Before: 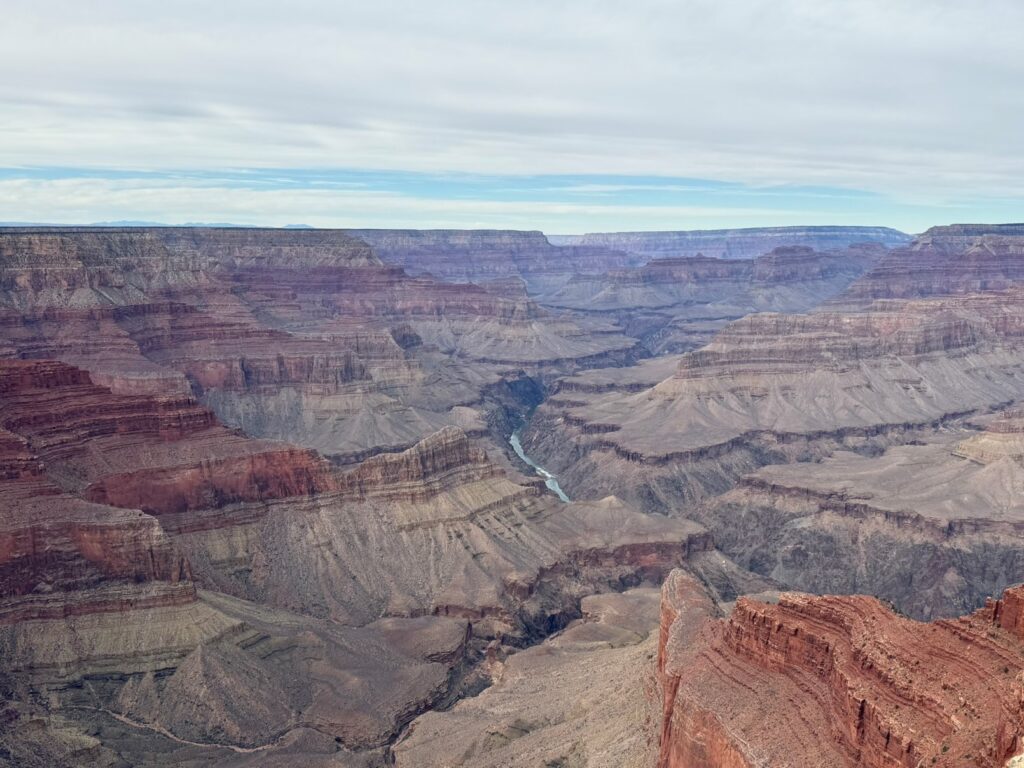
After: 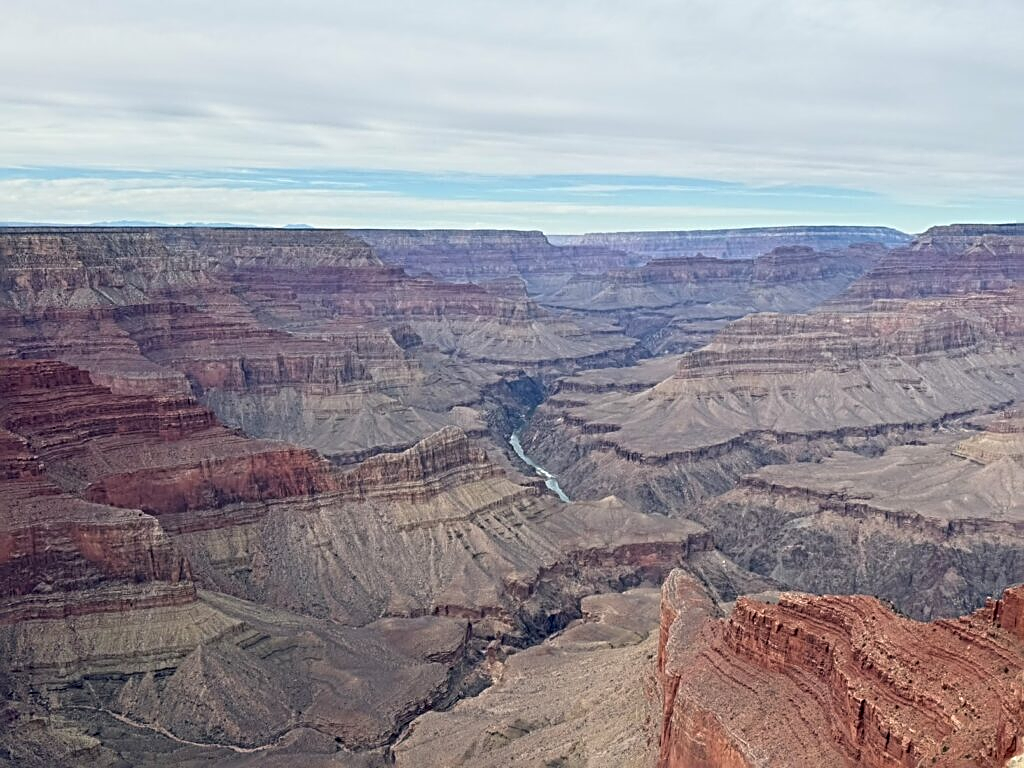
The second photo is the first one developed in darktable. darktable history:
sharpen: radius 2.803, amount 0.706
